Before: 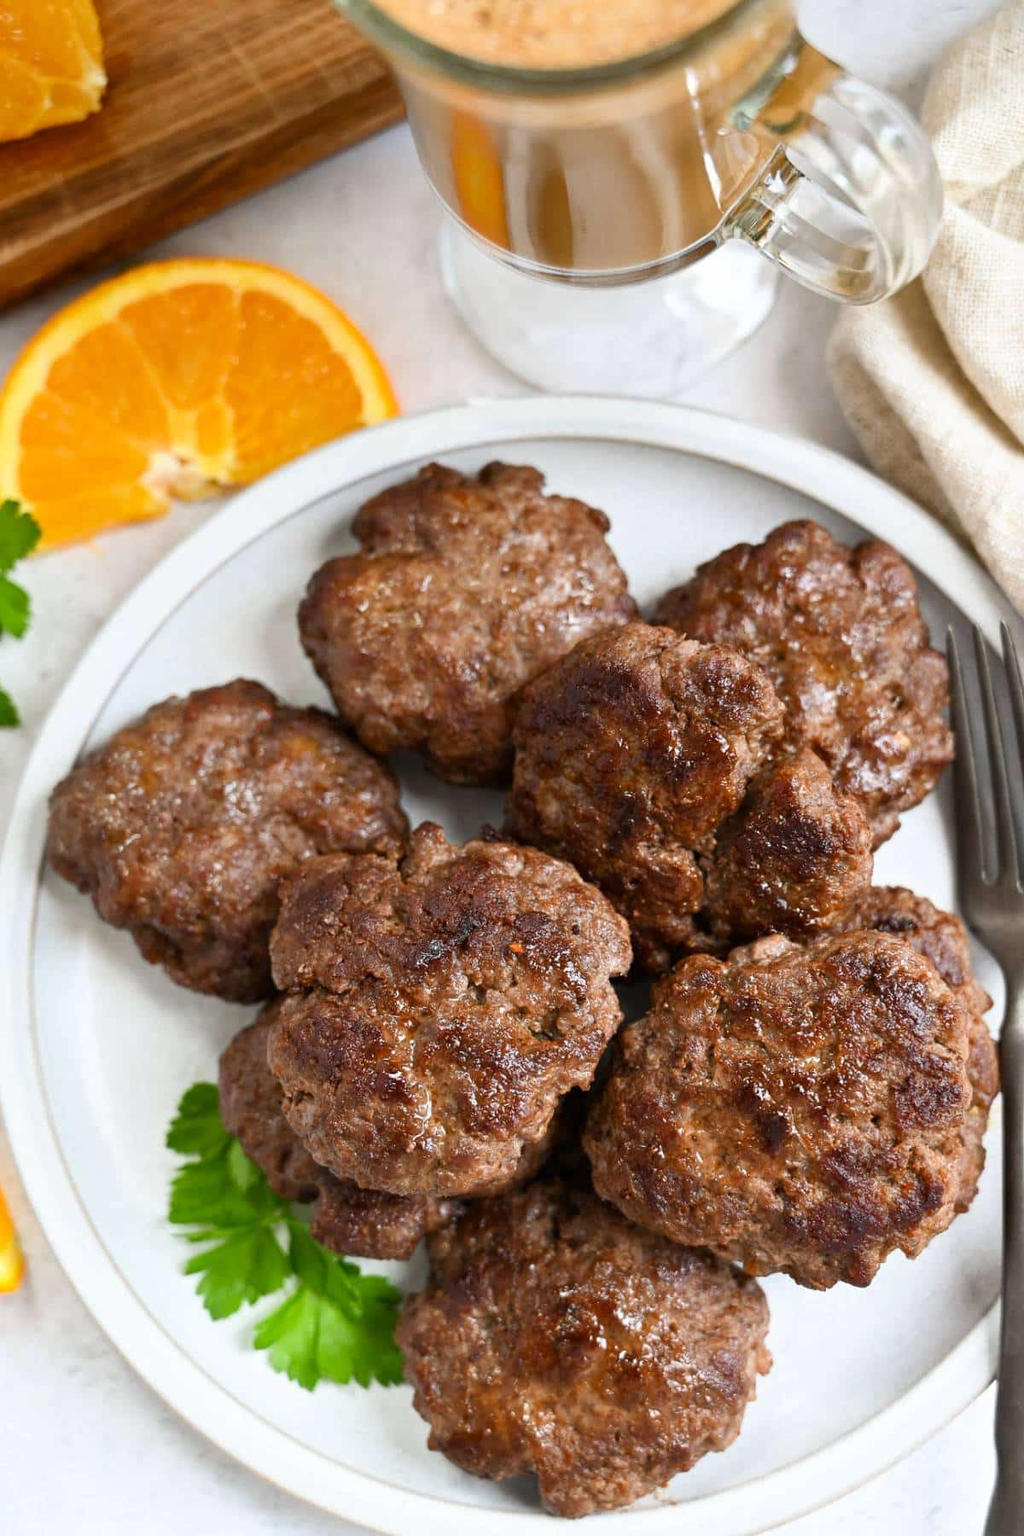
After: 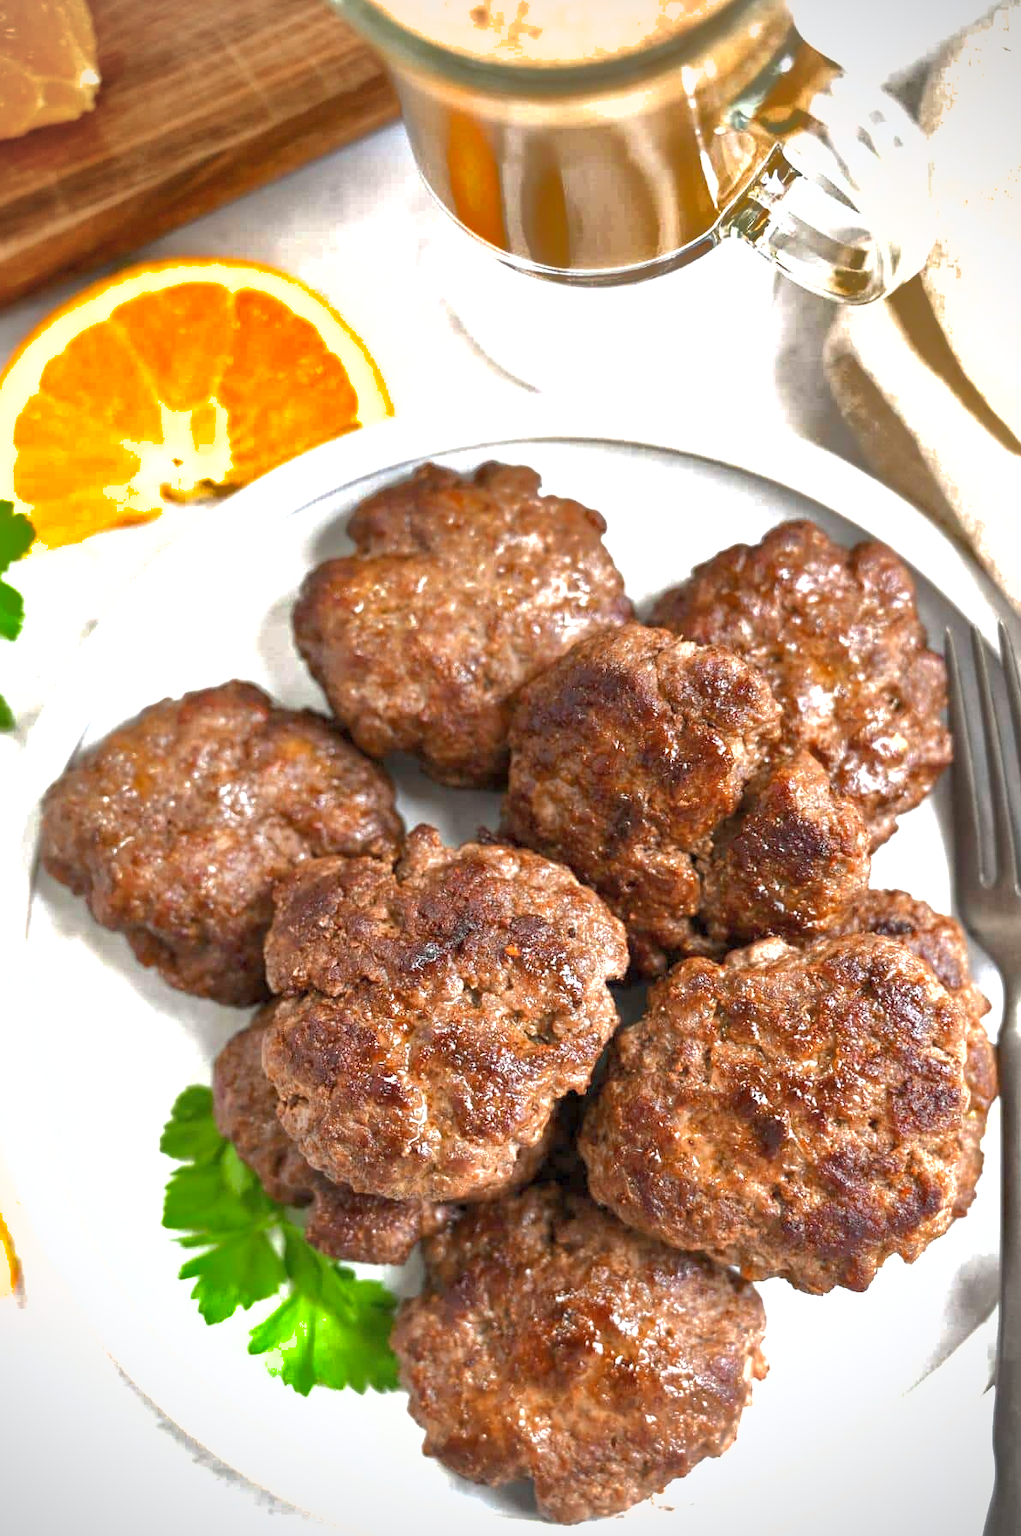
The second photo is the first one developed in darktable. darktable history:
vignetting: fall-off start 74.14%, fall-off radius 65.77%, dithering 8-bit output
exposure: black level correction 0, exposure 0.891 EV, compensate highlight preservation false
shadows and highlights: shadows 61.13, highlights -59.75
crop and rotate: left 0.698%, top 0.154%, bottom 0.341%
local contrast: highlights 102%, shadows 99%, detail 120%, midtone range 0.2
